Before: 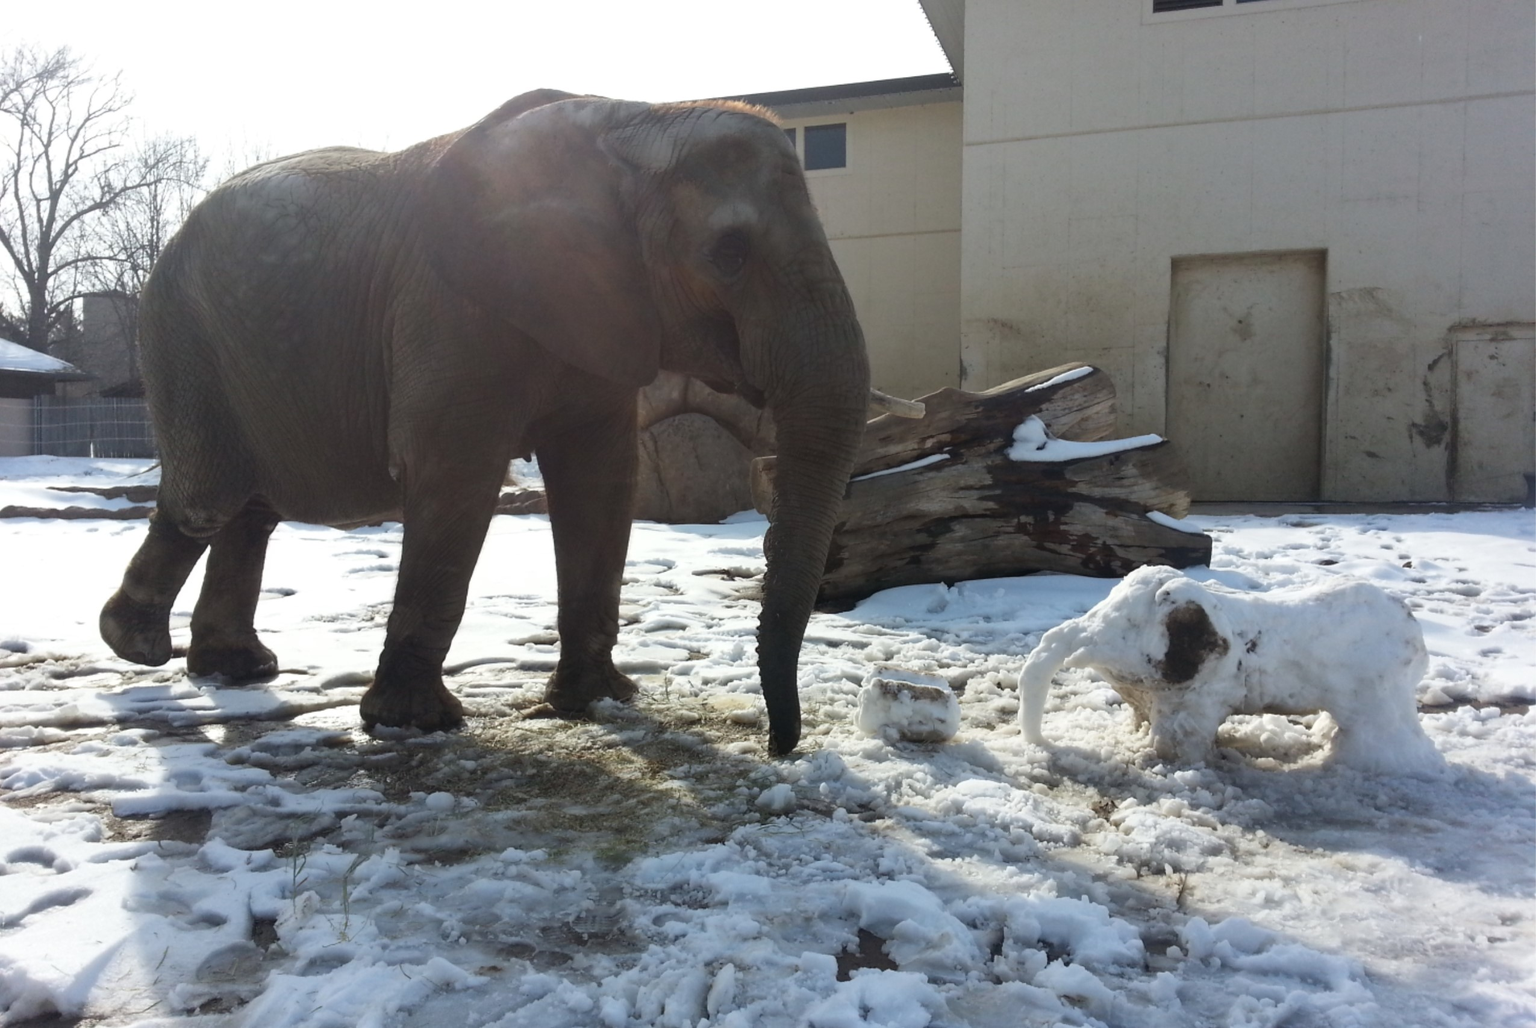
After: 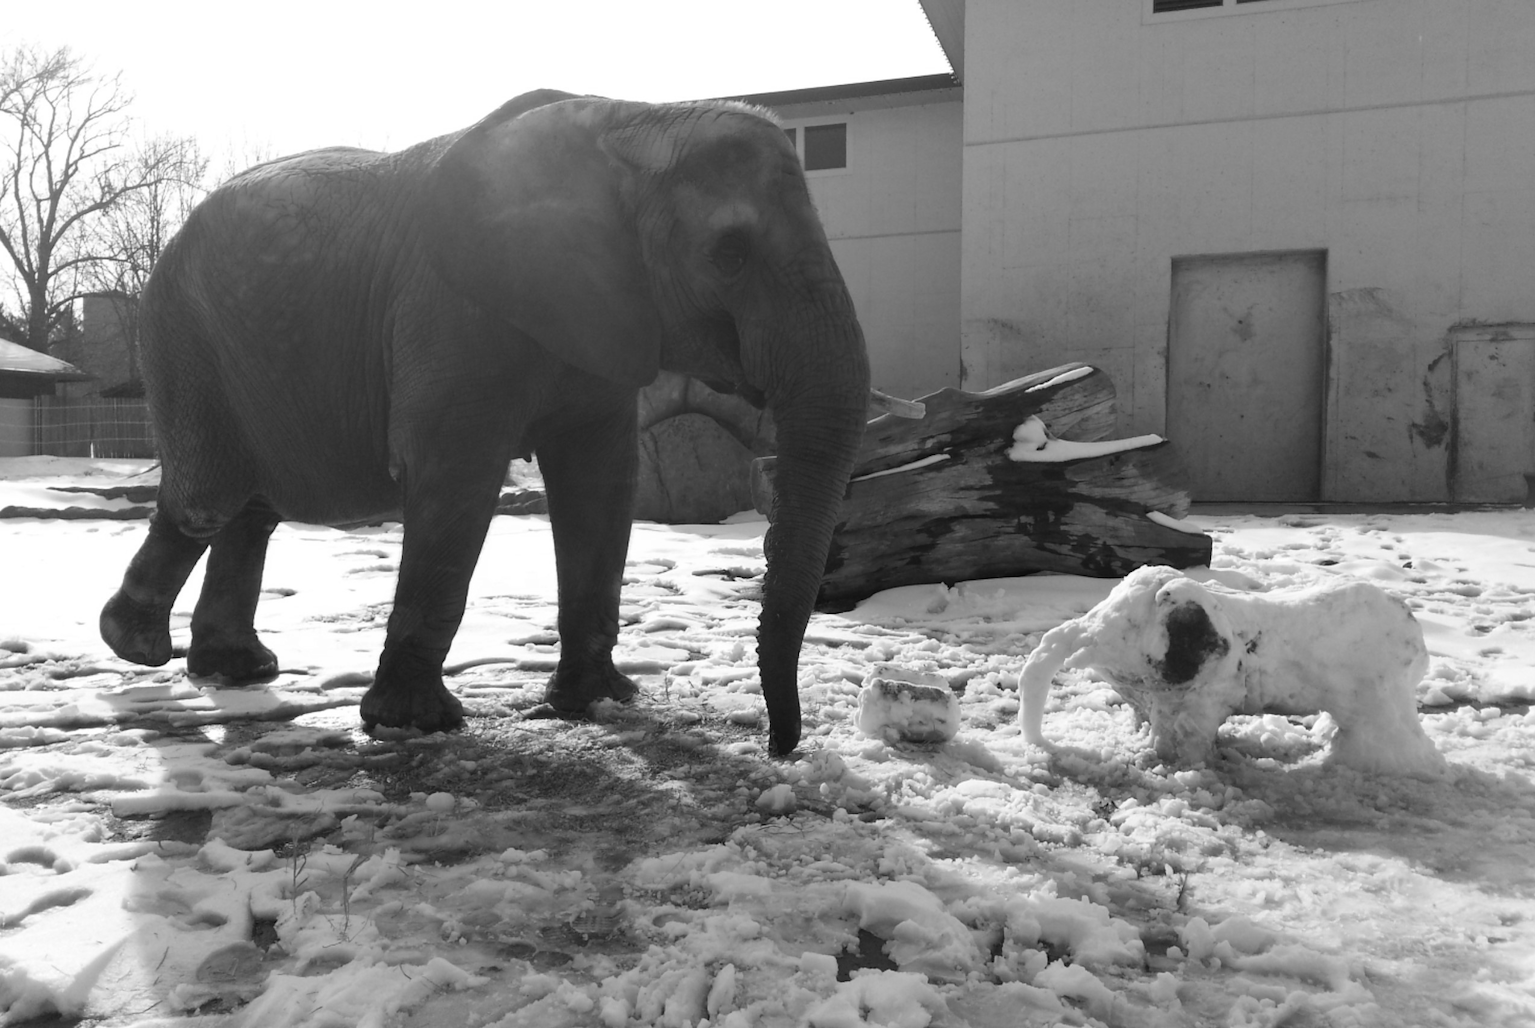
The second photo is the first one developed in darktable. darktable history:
white balance: red 0.983, blue 1.036
monochrome: a 1.94, b -0.638
